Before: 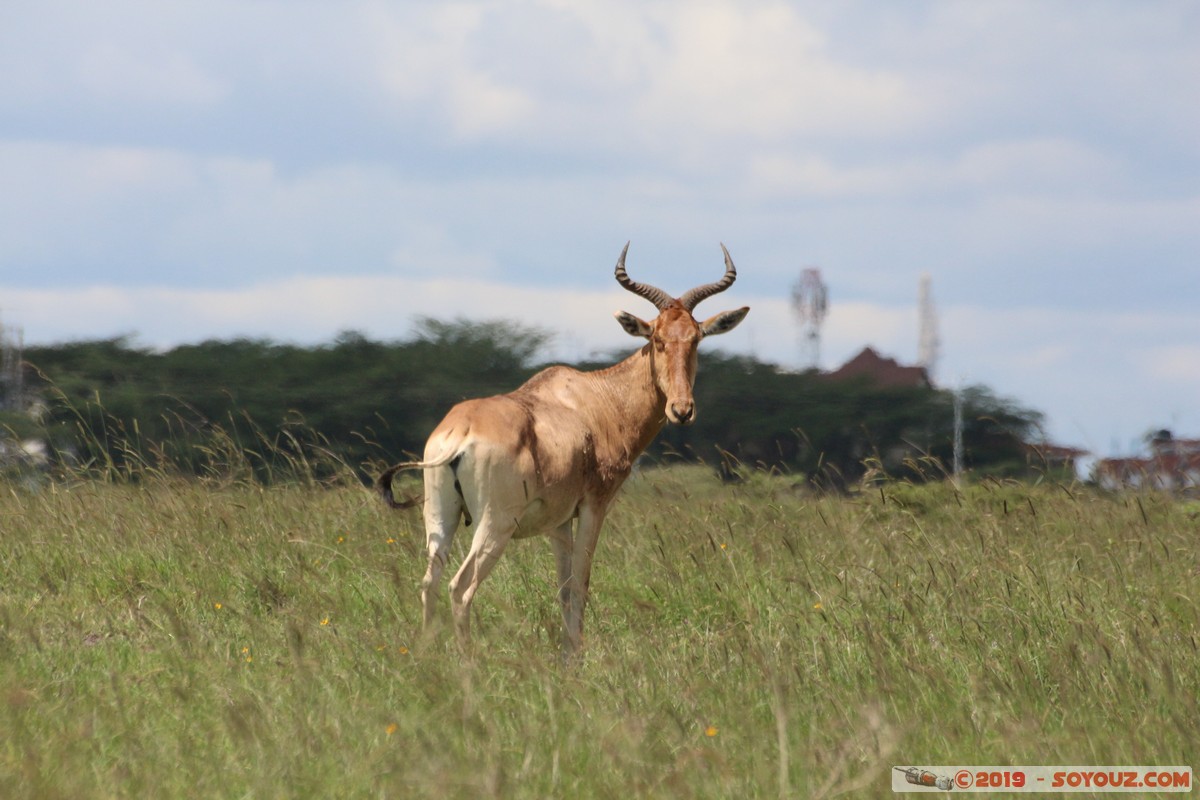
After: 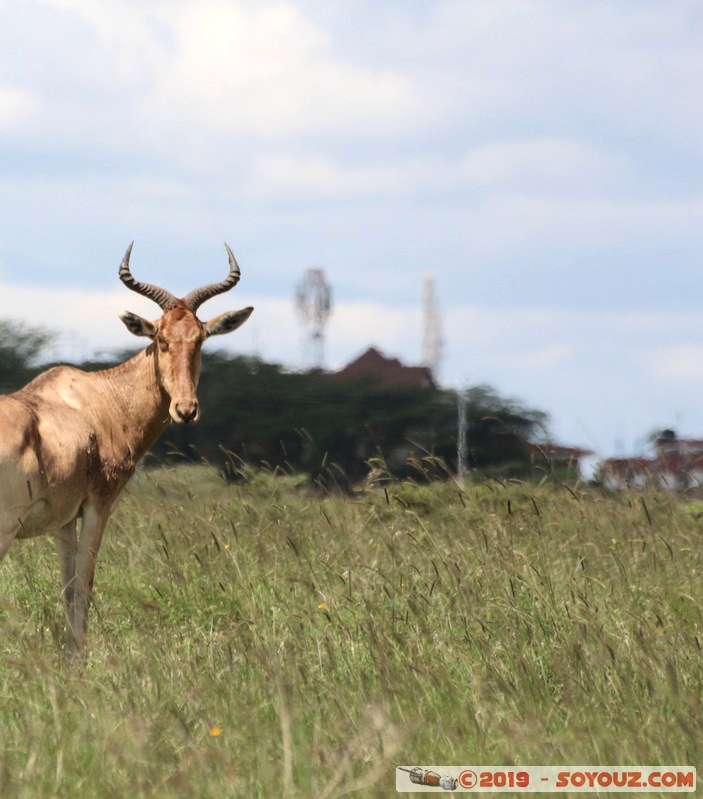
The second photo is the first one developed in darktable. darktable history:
crop: left 41.402%
tone equalizer: -8 EV -0.417 EV, -7 EV -0.389 EV, -6 EV -0.333 EV, -5 EV -0.222 EV, -3 EV 0.222 EV, -2 EV 0.333 EV, -1 EV 0.389 EV, +0 EV 0.417 EV, edges refinement/feathering 500, mask exposure compensation -1.57 EV, preserve details no
contrast brightness saturation: saturation -0.05
